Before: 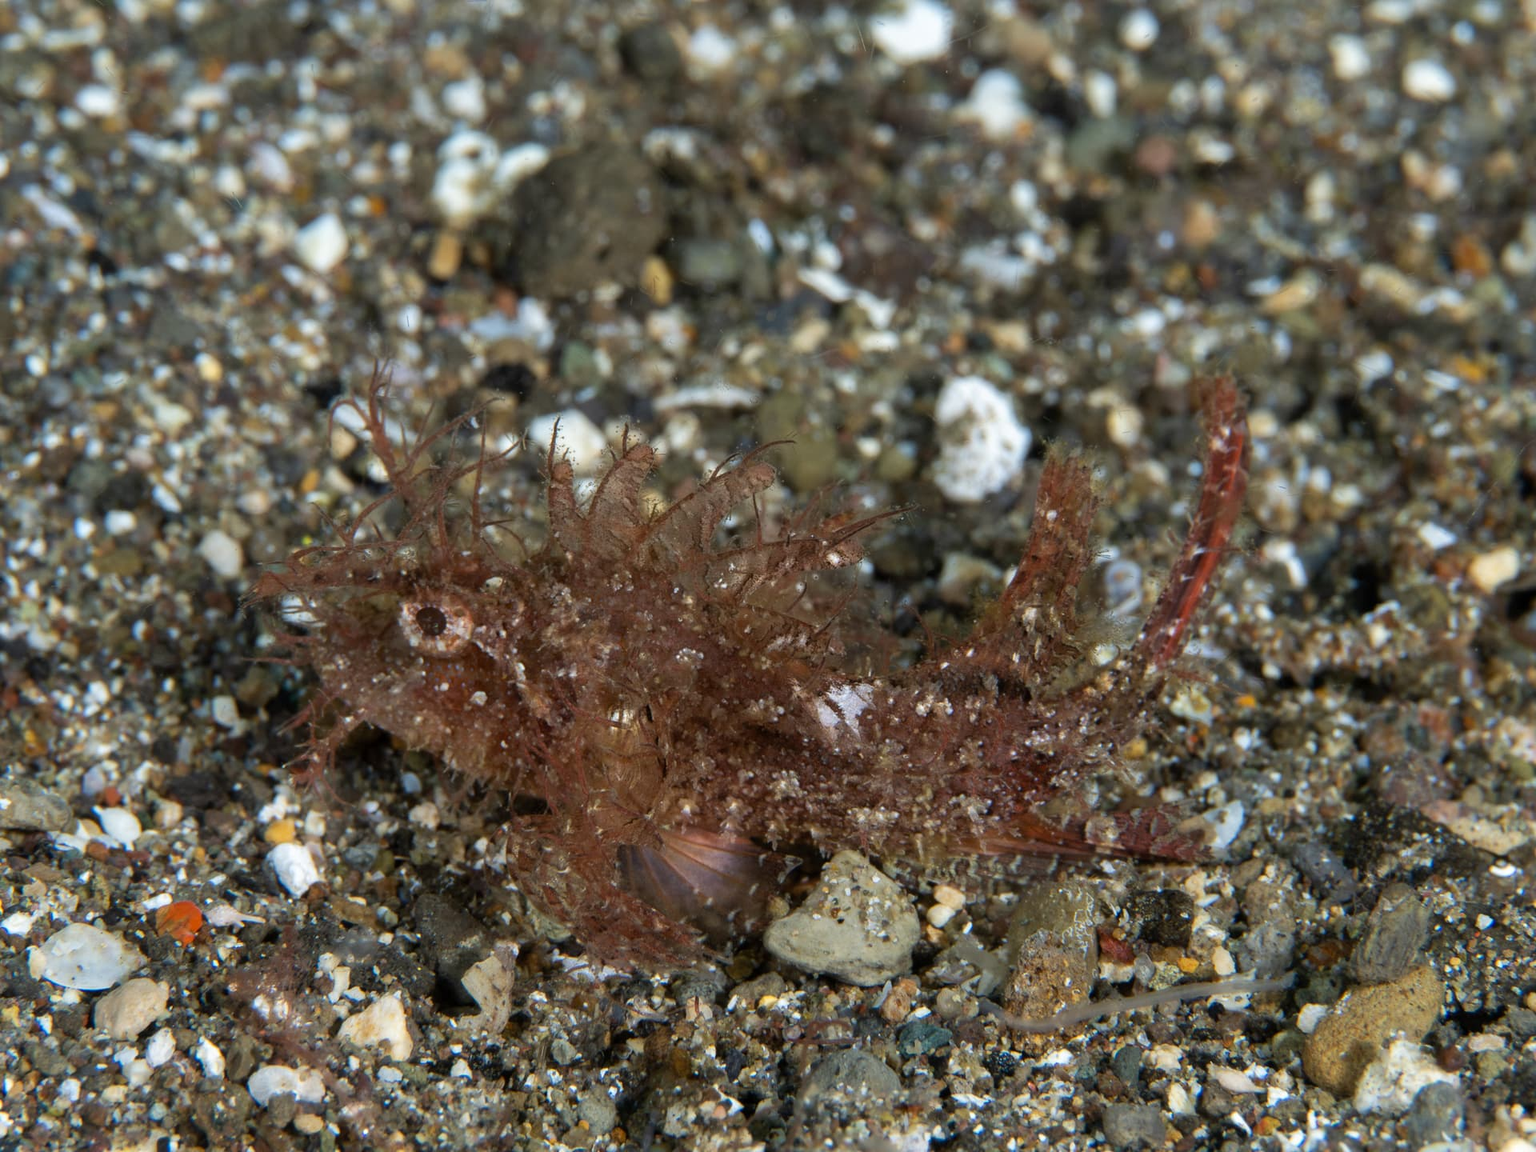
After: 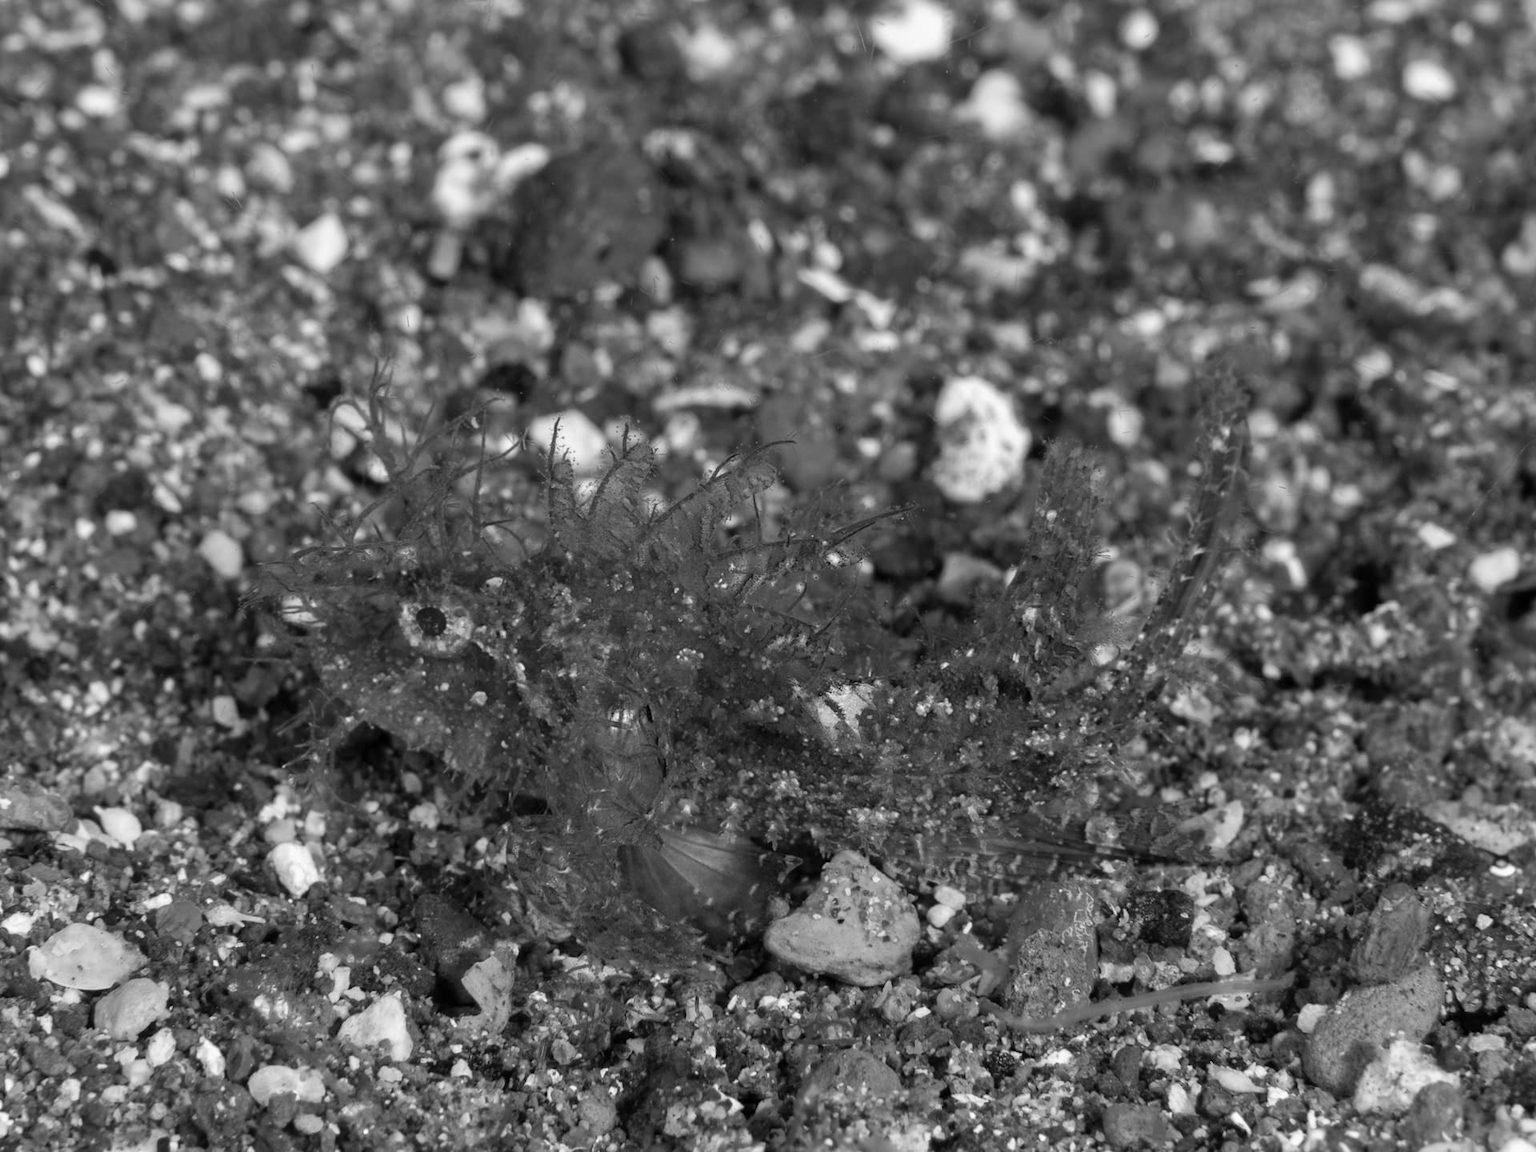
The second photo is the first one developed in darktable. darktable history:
color balance rgb: highlights gain › chroma 3.048%, highlights gain › hue 60.13°, perceptual saturation grading › global saturation 0.12%, global vibrance 29.648%
contrast brightness saturation: saturation -0.999
